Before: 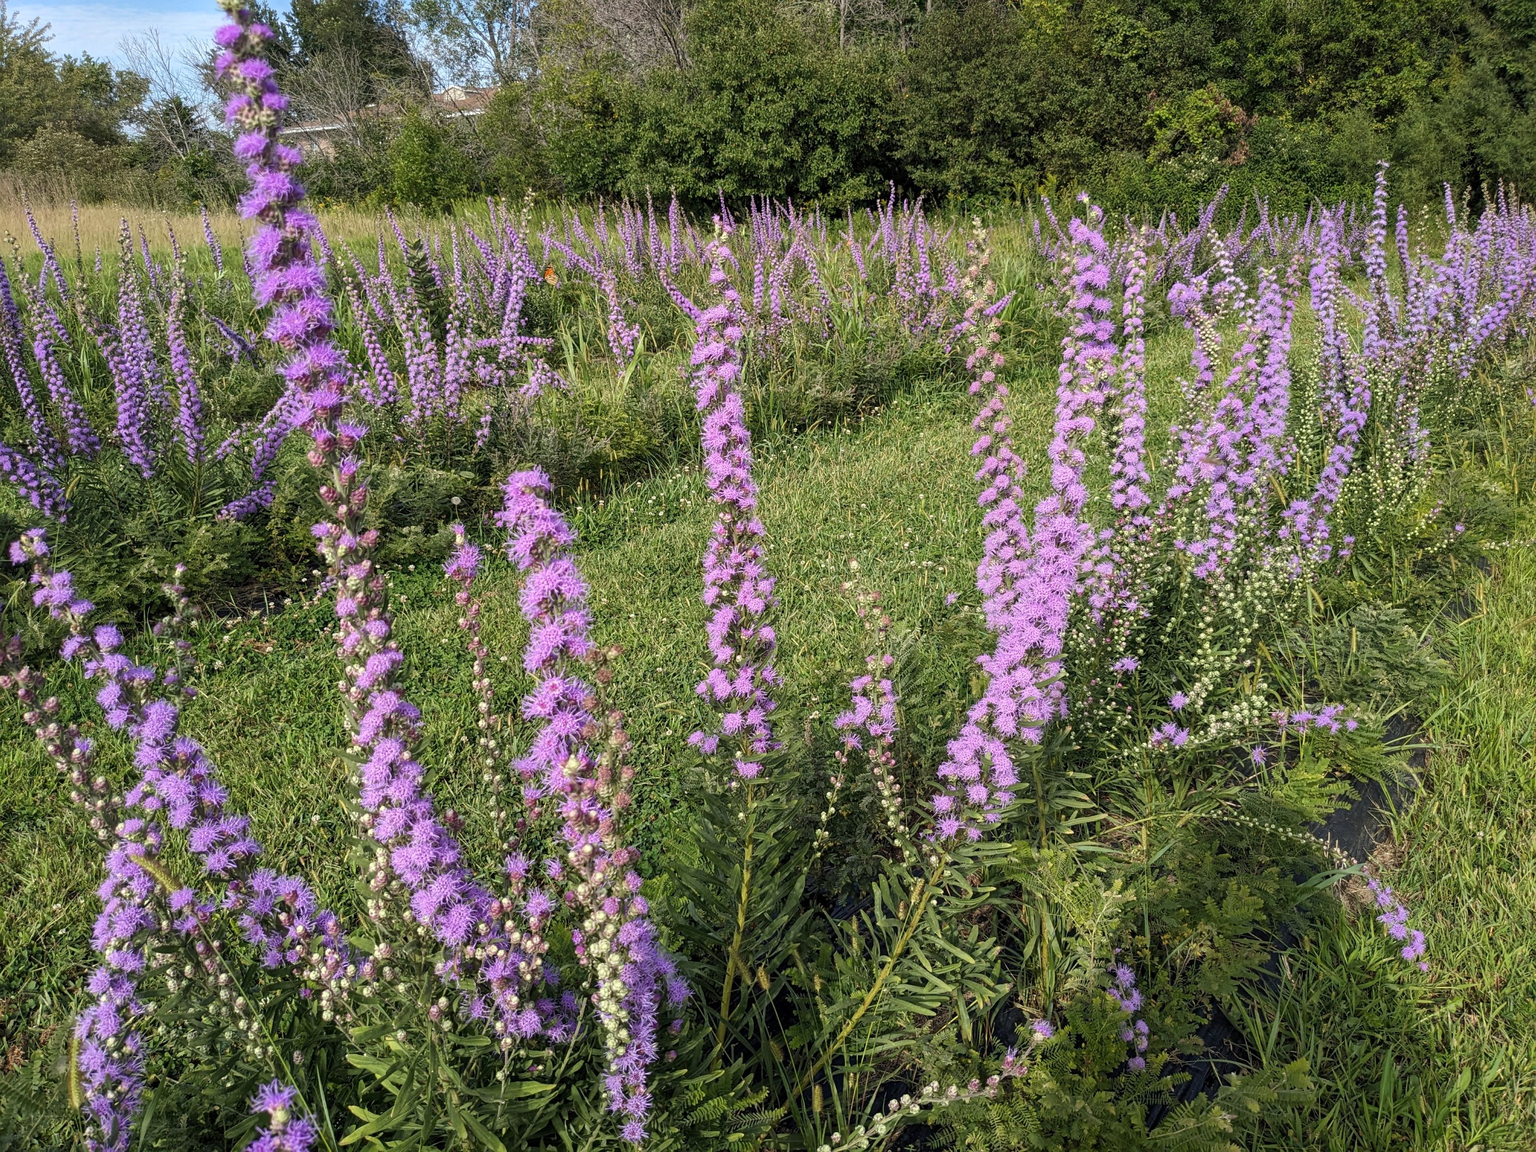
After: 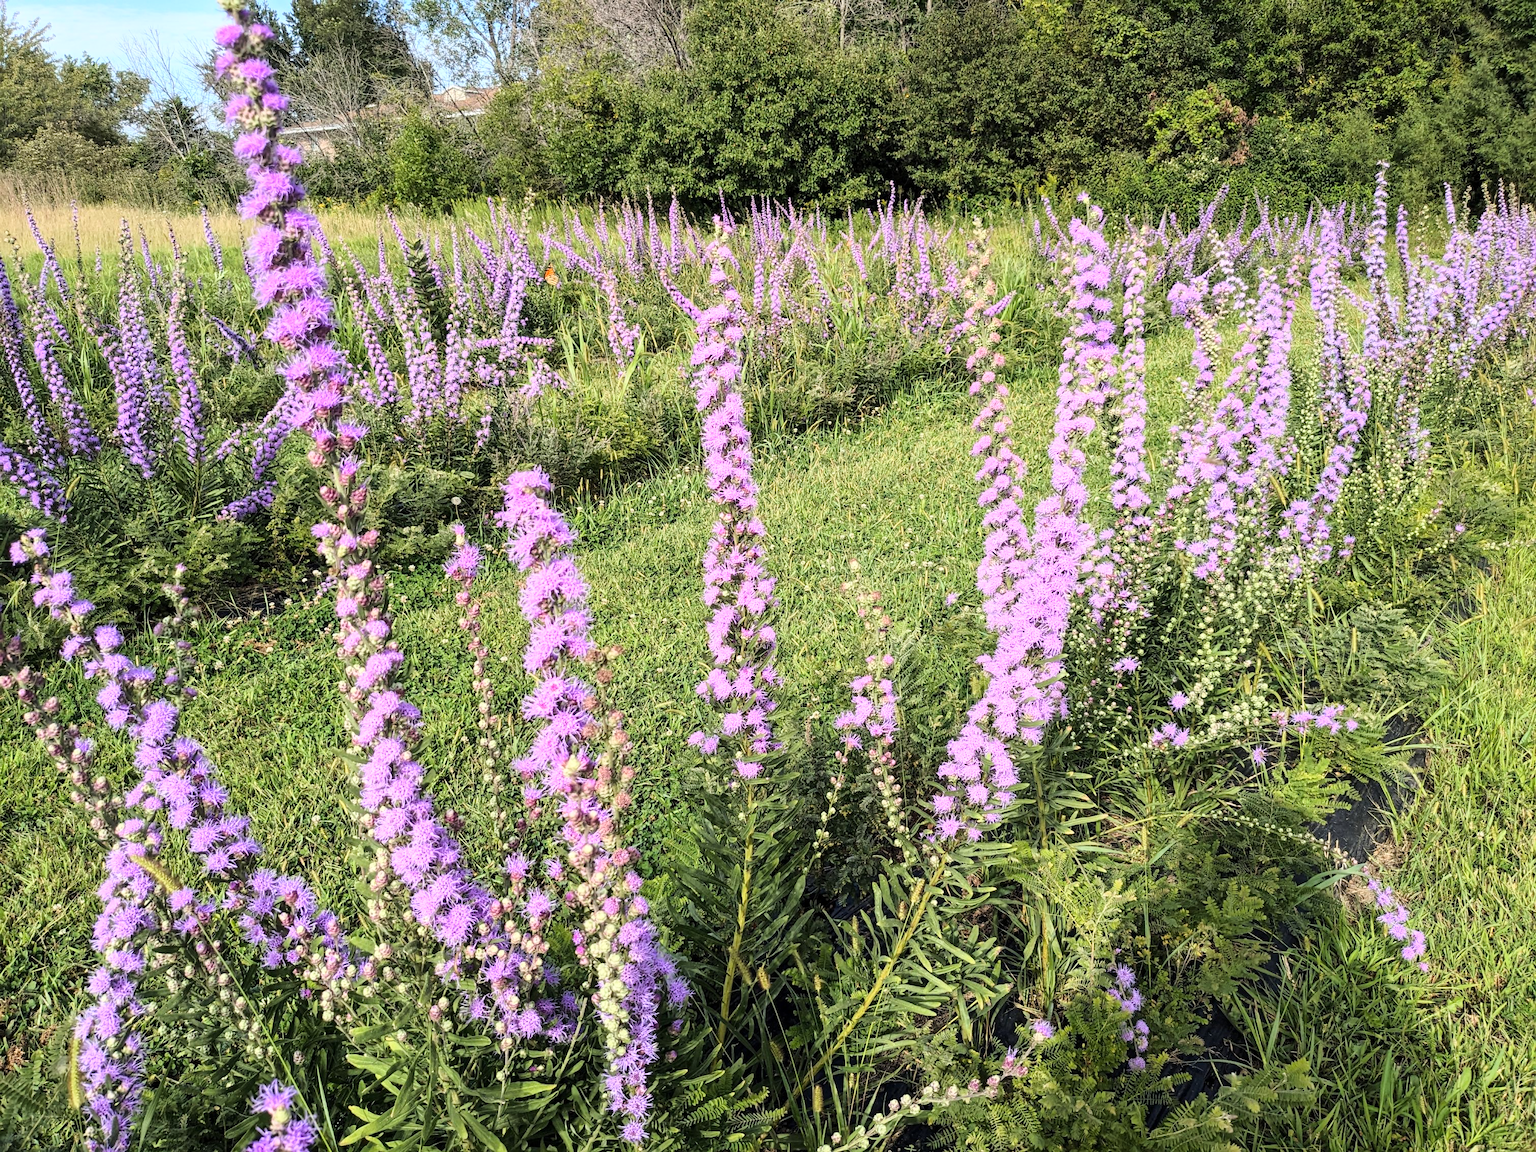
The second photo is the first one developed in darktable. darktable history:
base curve: curves: ch0 [(0, 0) (0.028, 0.03) (0.121, 0.232) (0.46, 0.748) (0.859, 0.968) (1, 1)], exposure shift 0.01
